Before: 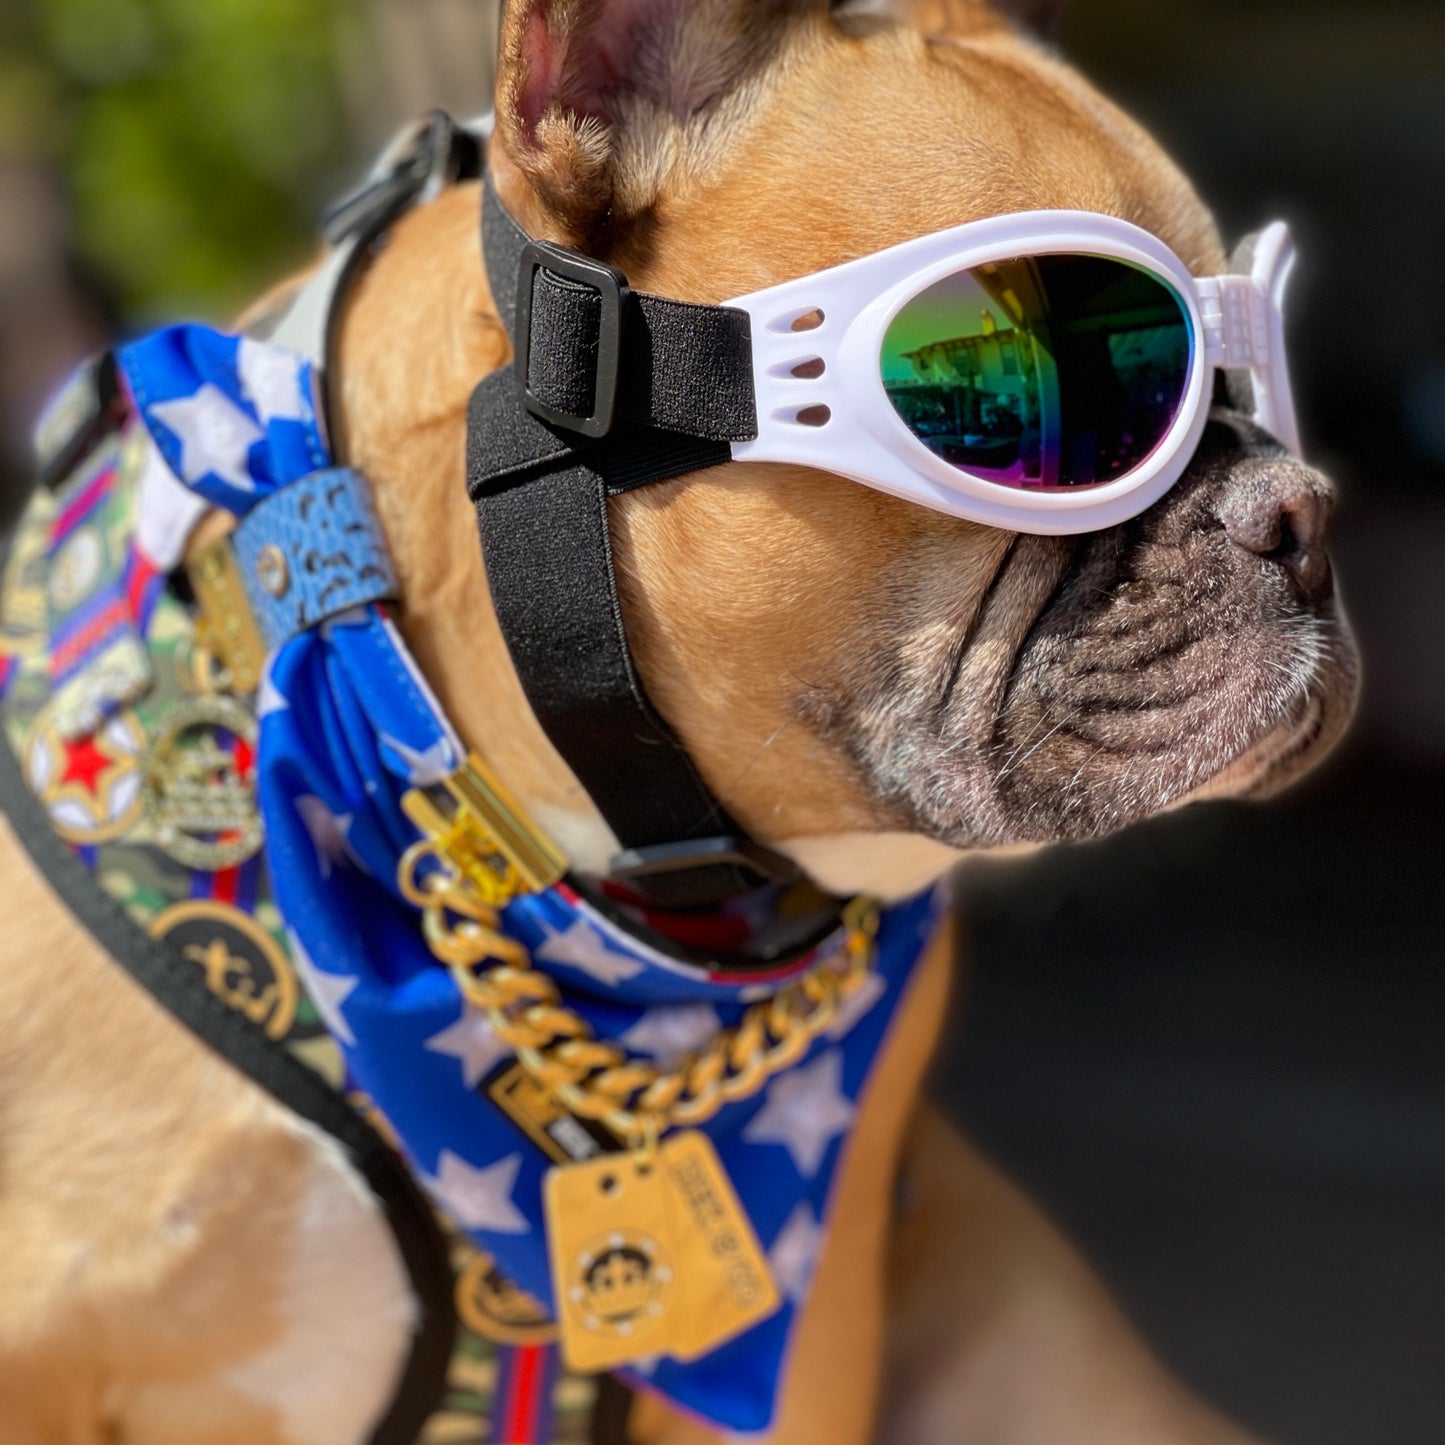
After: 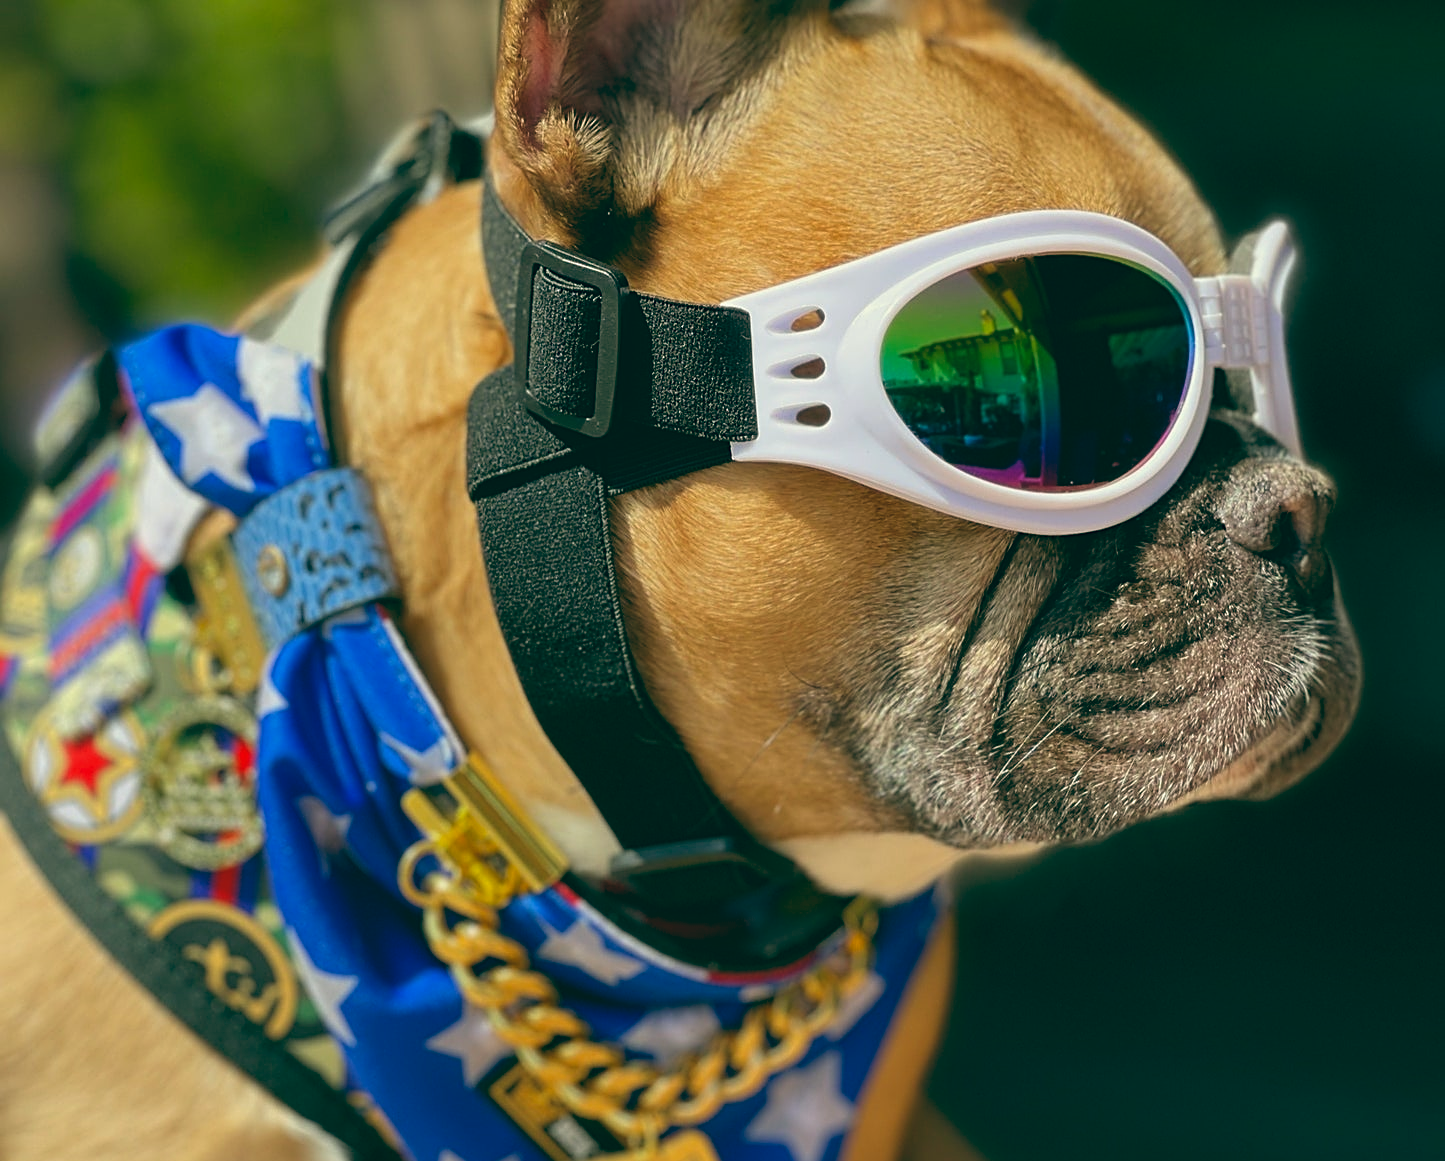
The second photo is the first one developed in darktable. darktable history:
crop: bottom 19.644%
sharpen: on, module defaults
contrast brightness saturation: contrast 0.04, saturation 0.07
color balance: lift [1.005, 0.99, 1.007, 1.01], gamma [1, 1.034, 1.032, 0.966], gain [0.873, 1.055, 1.067, 0.933]
